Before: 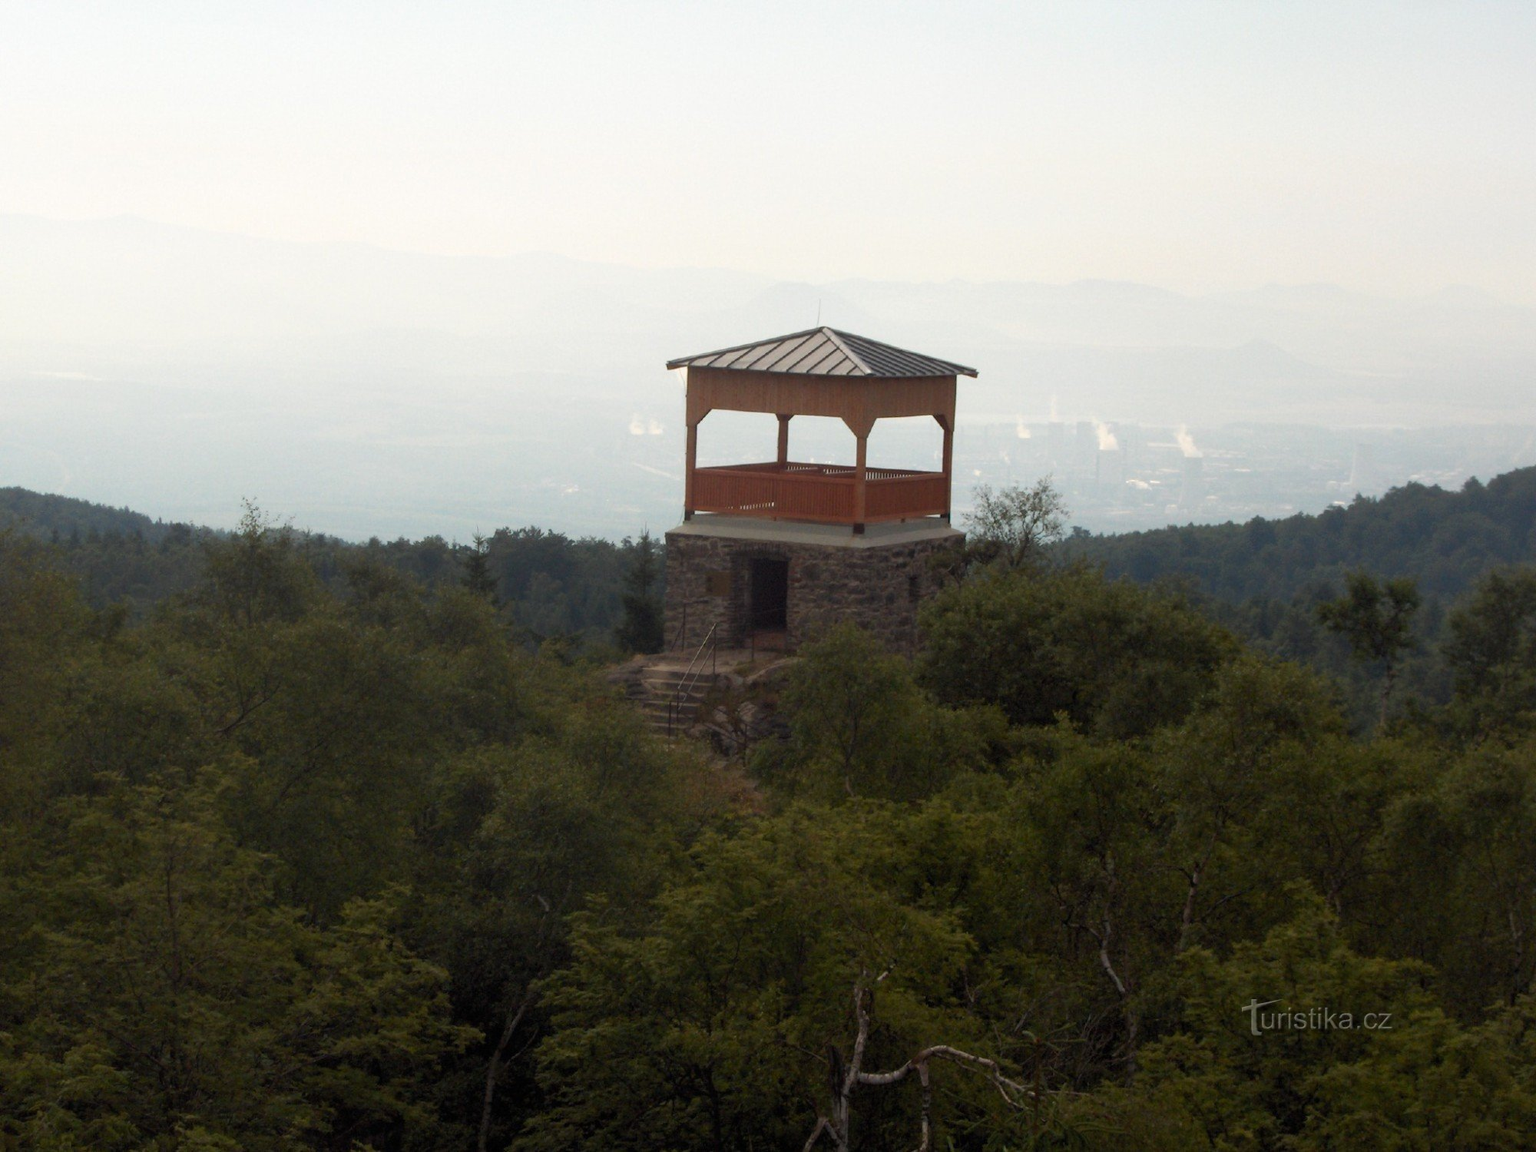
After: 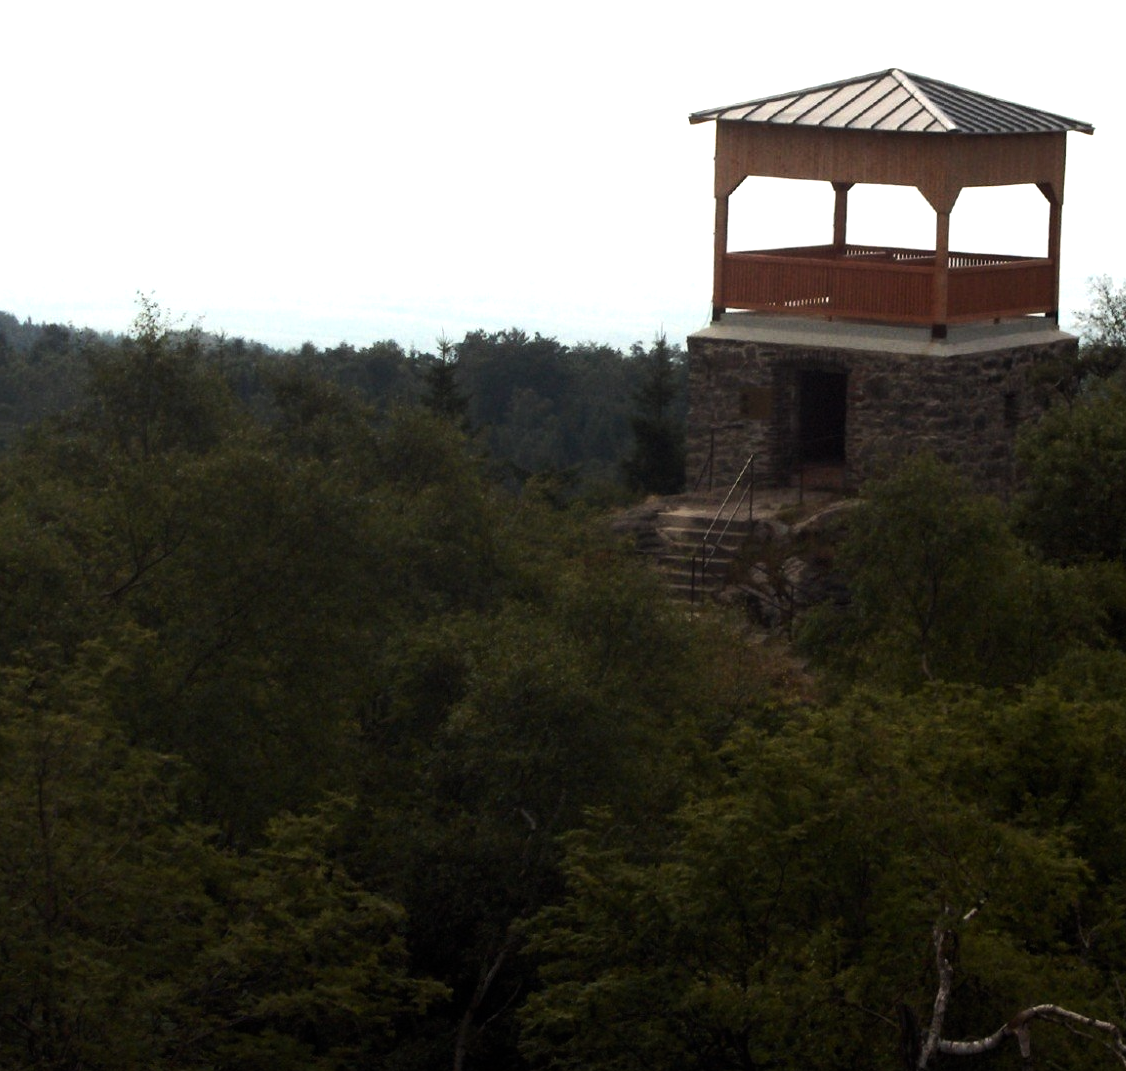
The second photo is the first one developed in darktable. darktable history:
crop: left 8.966%, top 23.852%, right 34.699%, bottom 4.703%
tone equalizer: -8 EV -1.08 EV, -7 EV -1.01 EV, -6 EV -0.867 EV, -5 EV -0.578 EV, -3 EV 0.578 EV, -2 EV 0.867 EV, -1 EV 1.01 EV, +0 EV 1.08 EV, edges refinement/feathering 500, mask exposure compensation -1.57 EV, preserve details no
